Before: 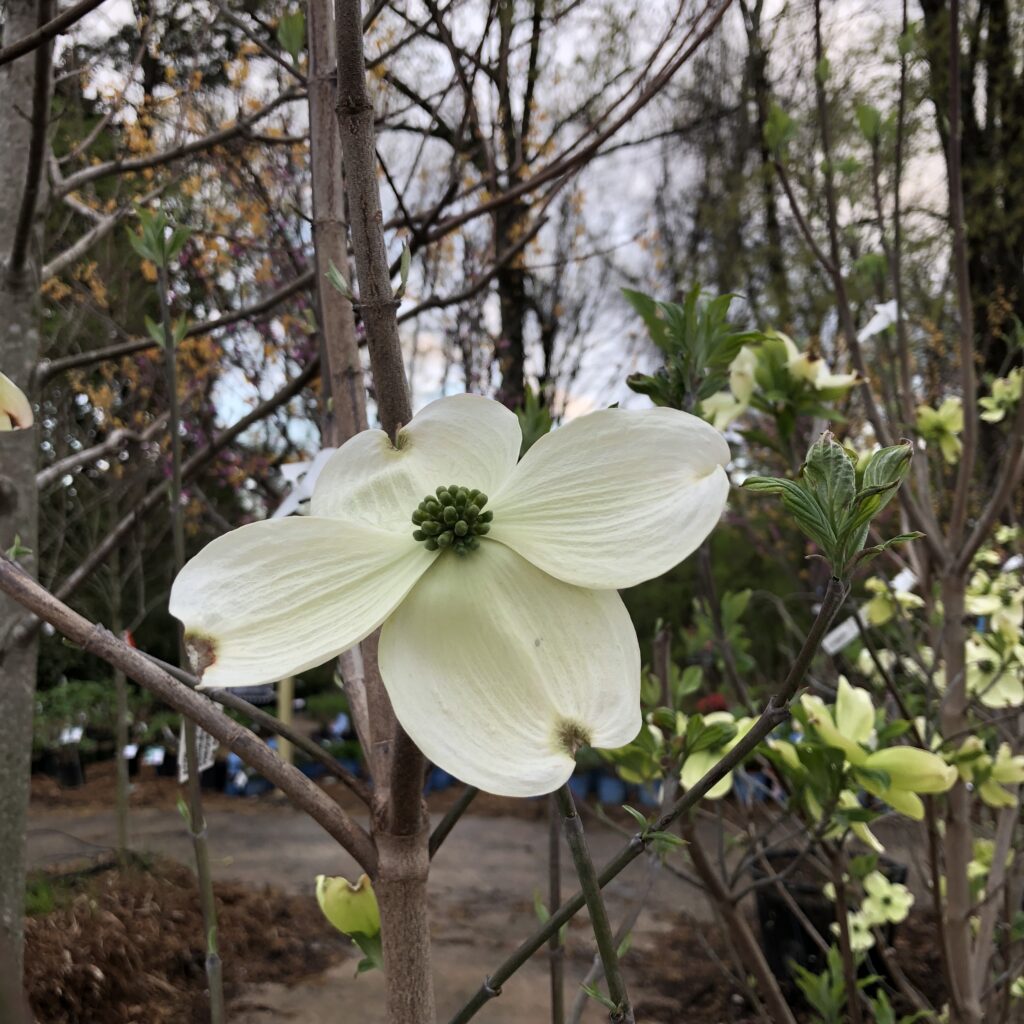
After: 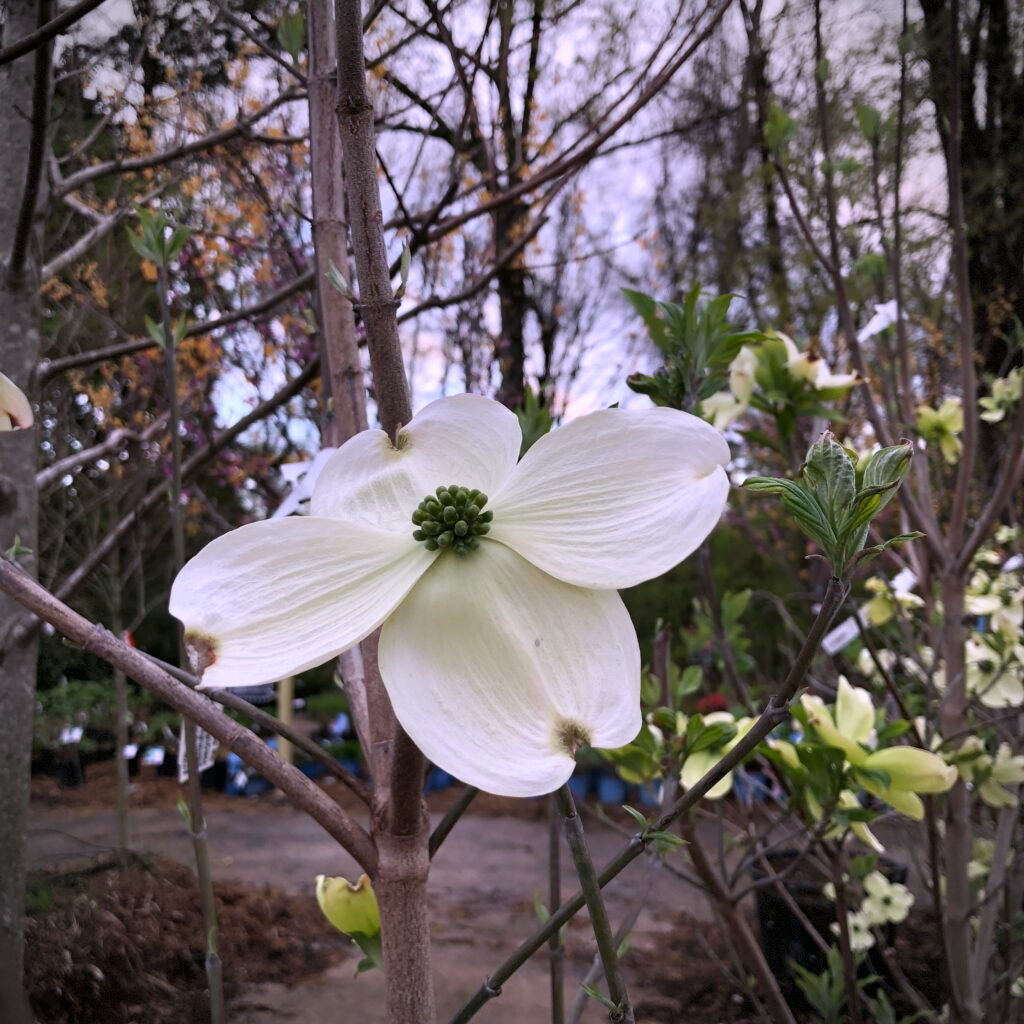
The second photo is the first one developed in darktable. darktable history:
white balance: red 1.042, blue 1.17
vignetting: dithering 8-bit output, unbound false
